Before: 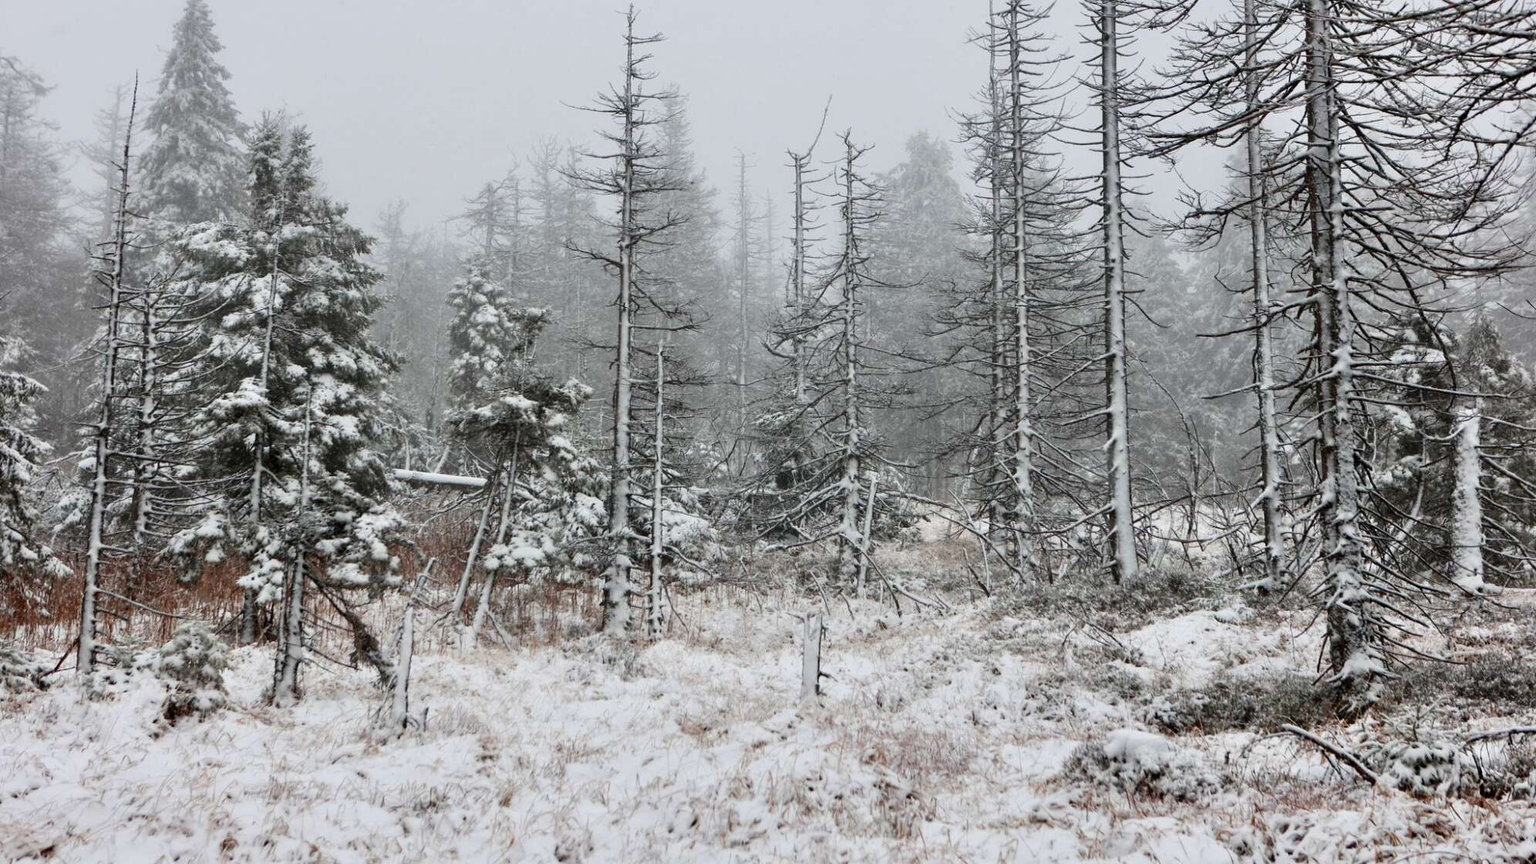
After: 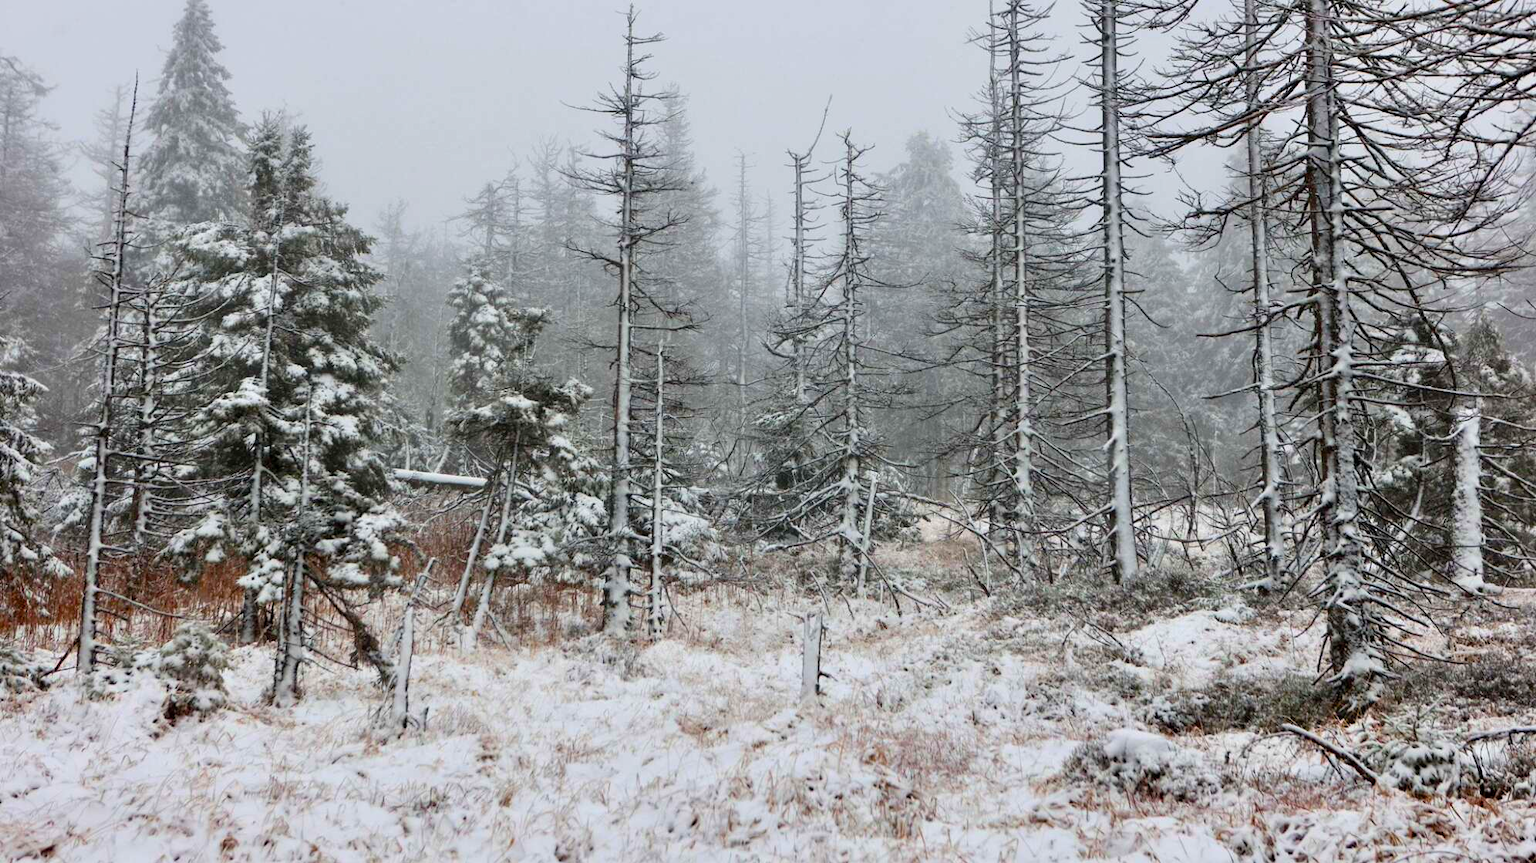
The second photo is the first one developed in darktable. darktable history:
color balance rgb: linear chroma grading › global chroma 14.776%, perceptual saturation grading › global saturation 25.298%, global vibrance 20%
